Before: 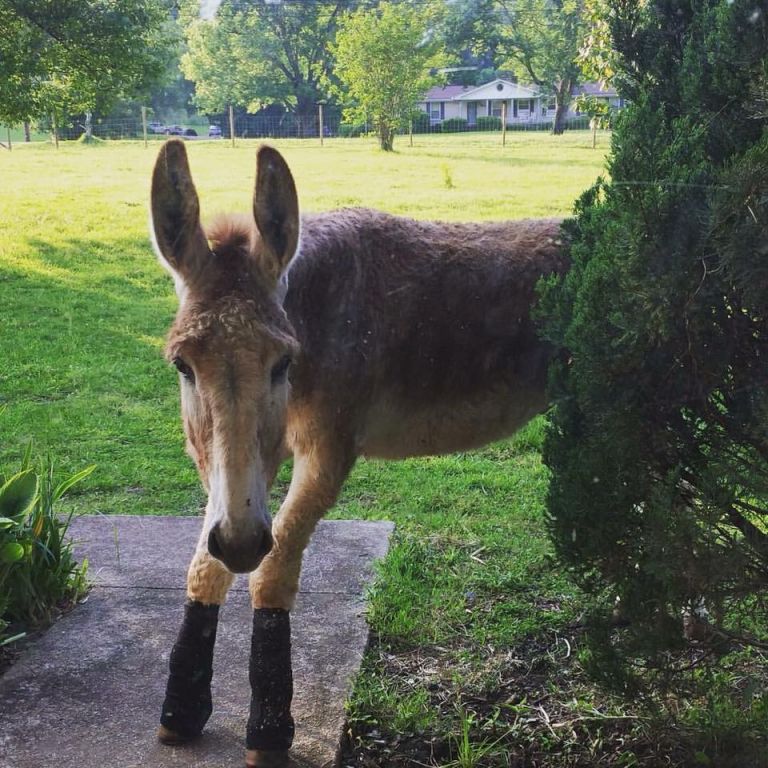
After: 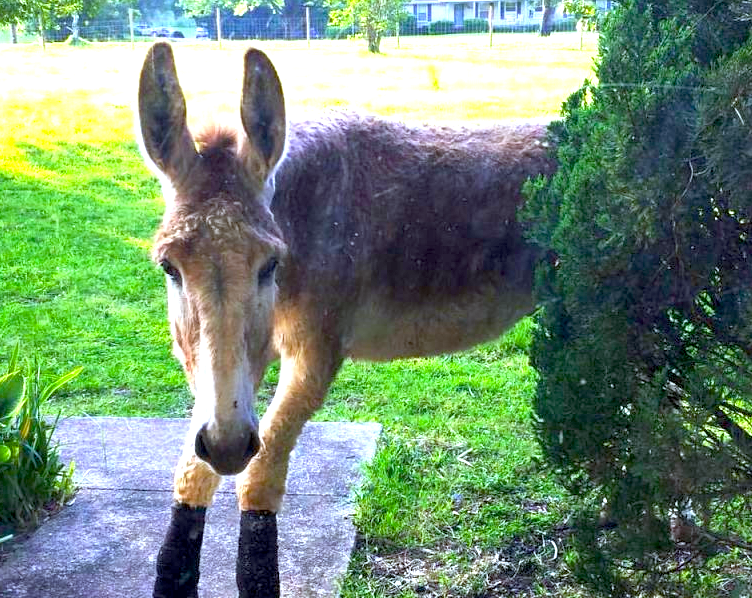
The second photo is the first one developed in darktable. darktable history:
white balance: red 0.924, blue 1.095
color balance rgb: perceptual saturation grading › global saturation 20%, global vibrance 20%
exposure: black level correction 0.009, exposure 1.425 EV, compensate highlight preservation false
crop and rotate: left 1.814%, top 12.818%, right 0.25%, bottom 9.225%
